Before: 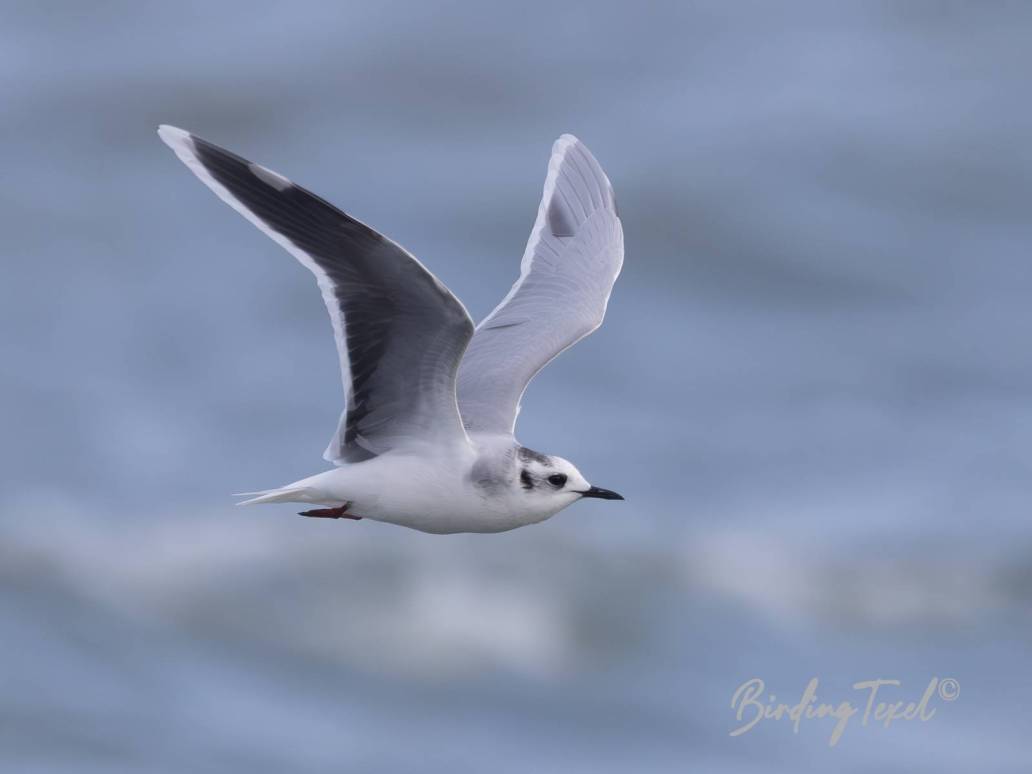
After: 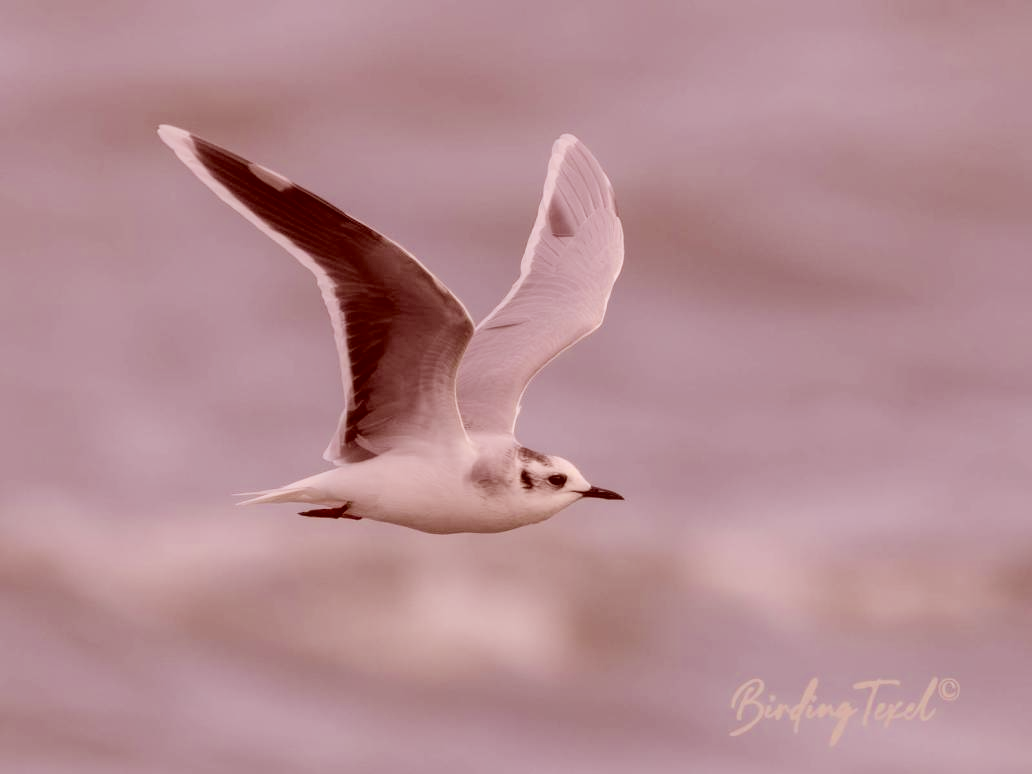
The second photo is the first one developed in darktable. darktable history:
local contrast: detail 130%
filmic rgb: black relative exposure -7.65 EV, white relative exposure 4.56 EV, hardness 3.61, color science v6 (2022)
exposure: exposure 0.367 EV, compensate highlight preservation false
color correction: highlights a* 9.03, highlights b* 8.71, shadows a* 40, shadows b* 40, saturation 0.8
